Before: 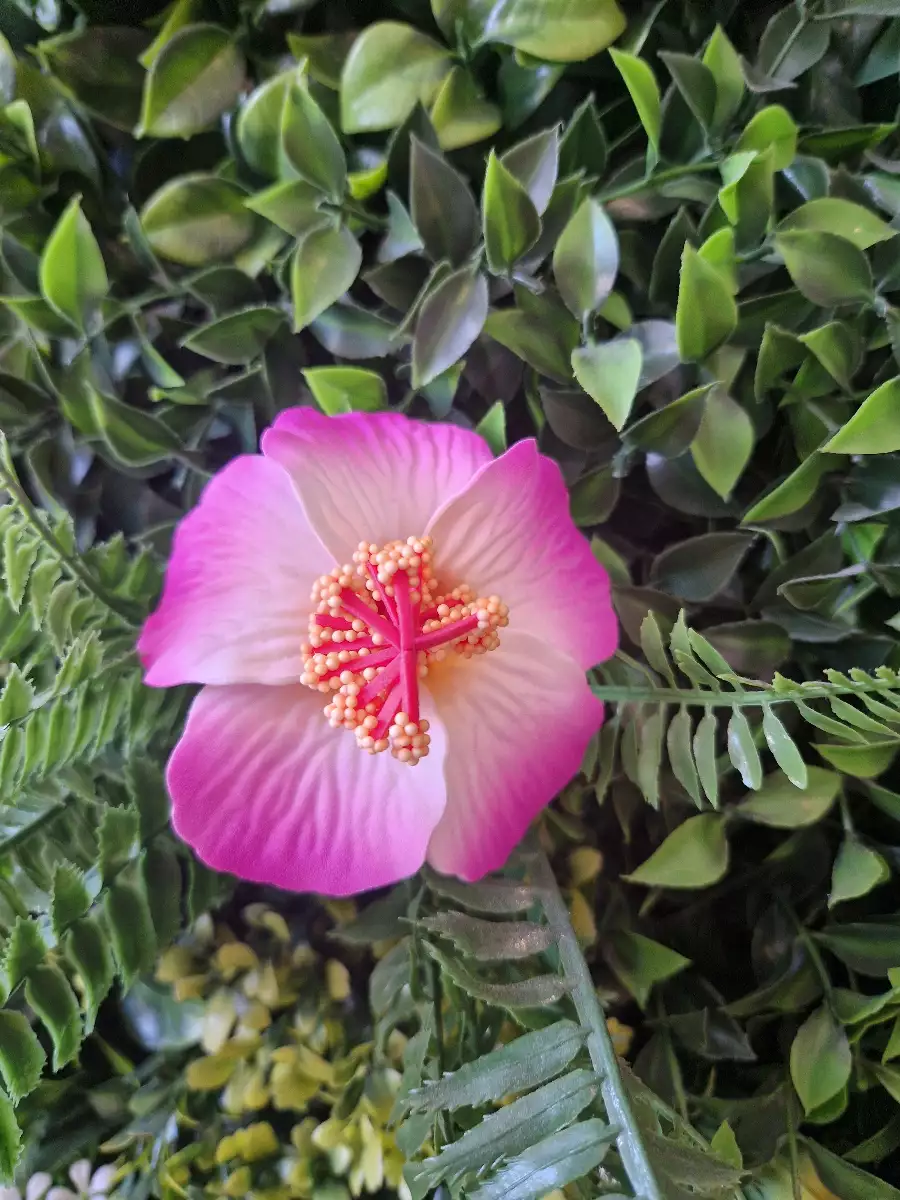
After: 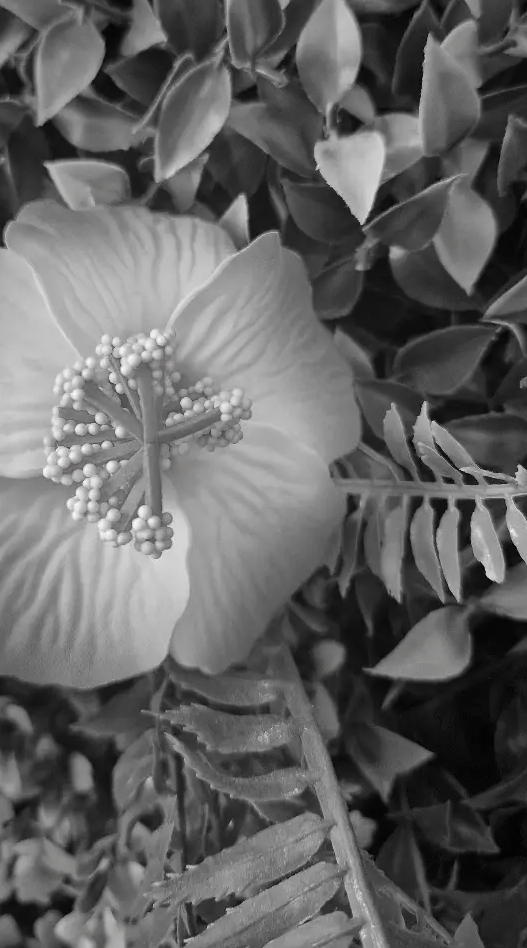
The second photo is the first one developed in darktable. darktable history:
contrast brightness saturation: saturation -0.991
crop and rotate: left 28.605%, top 17.28%, right 12.752%, bottom 3.642%
vignetting: fall-off start 72.43%, fall-off radius 109.09%, brightness -0.805, width/height ratio 0.726
